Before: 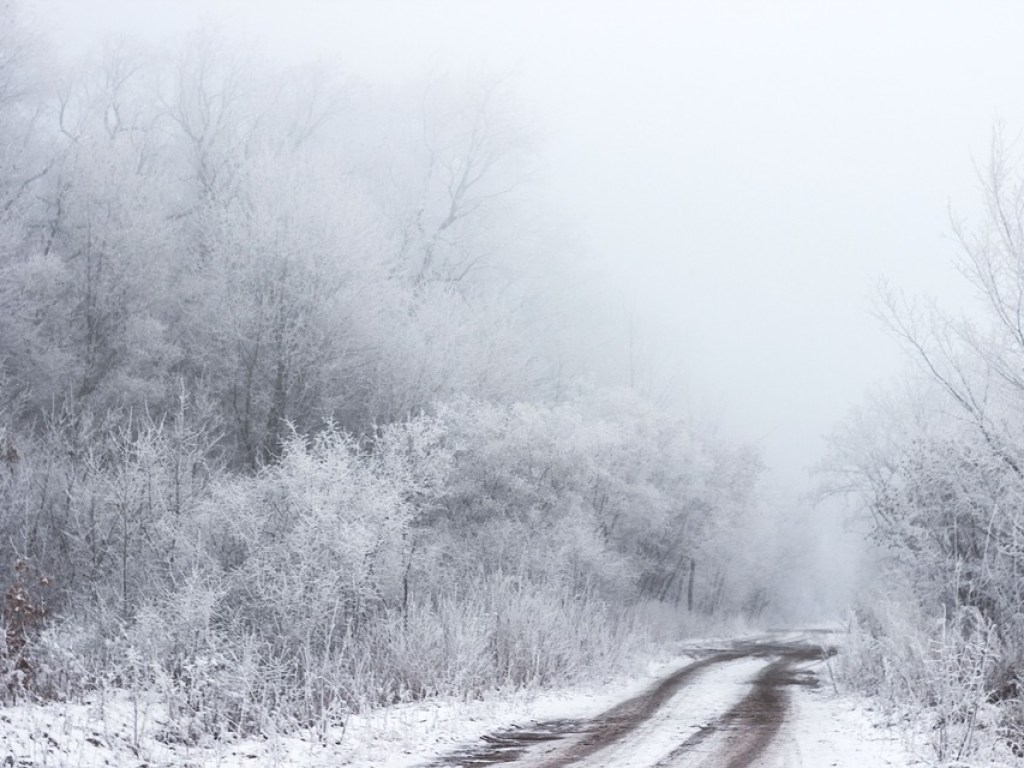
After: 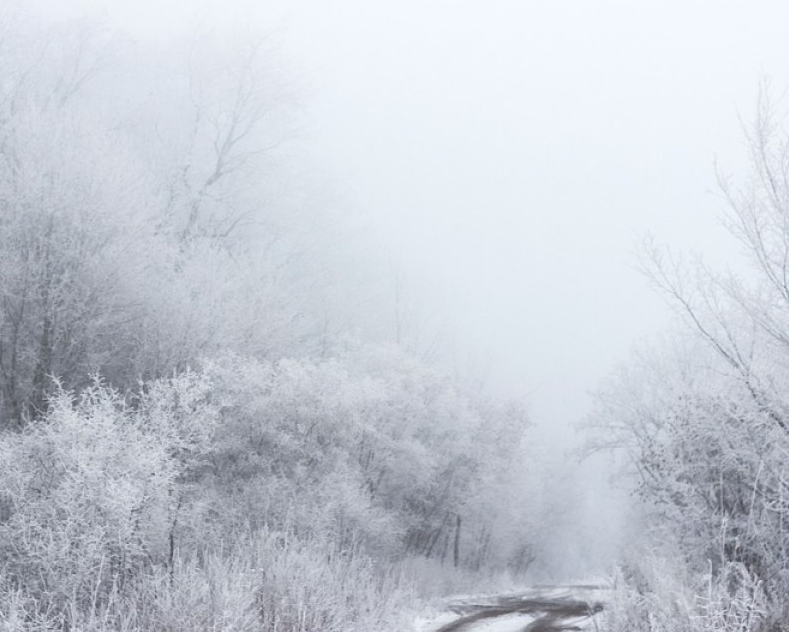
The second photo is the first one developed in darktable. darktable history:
crop: left 22.921%, top 5.835%, bottom 11.784%
